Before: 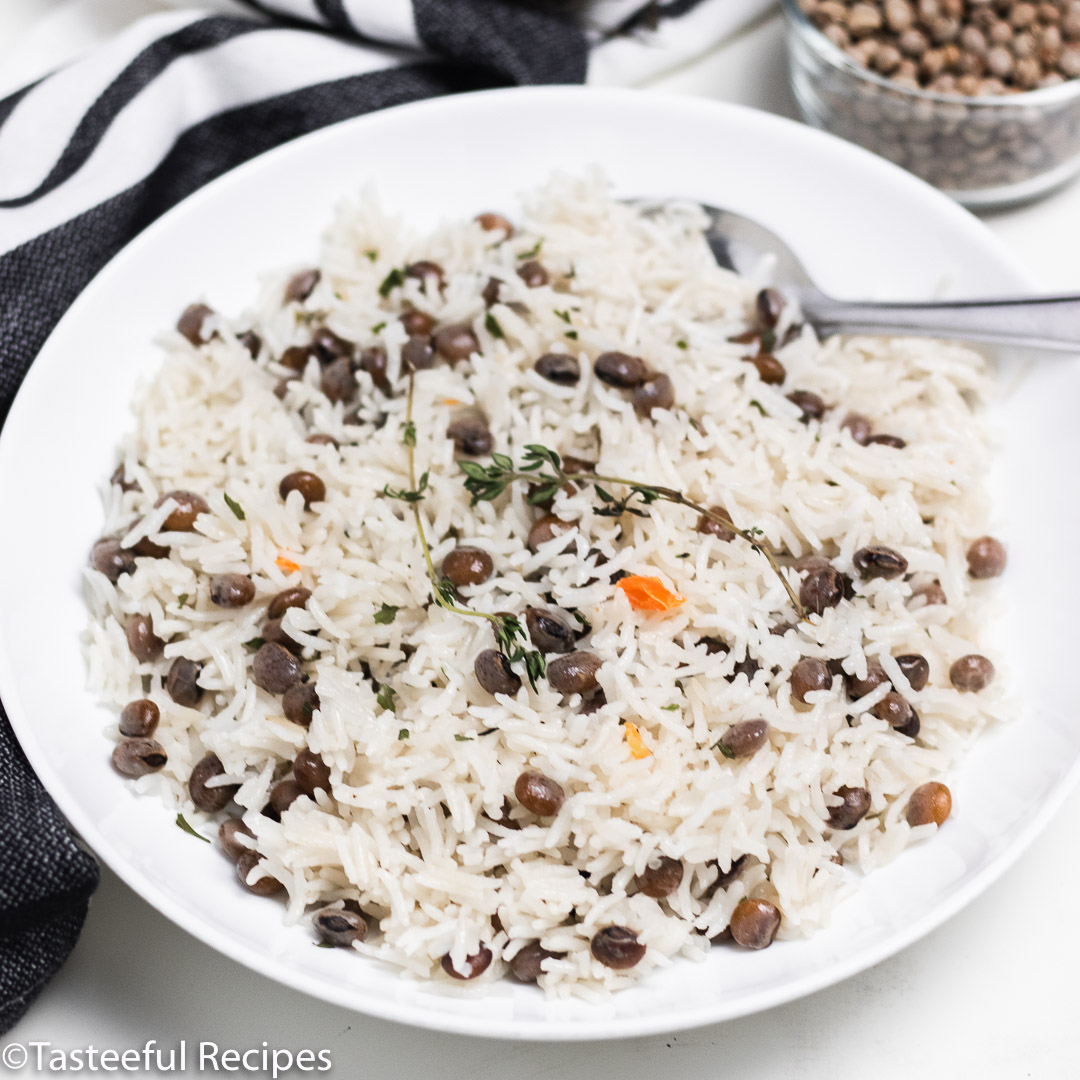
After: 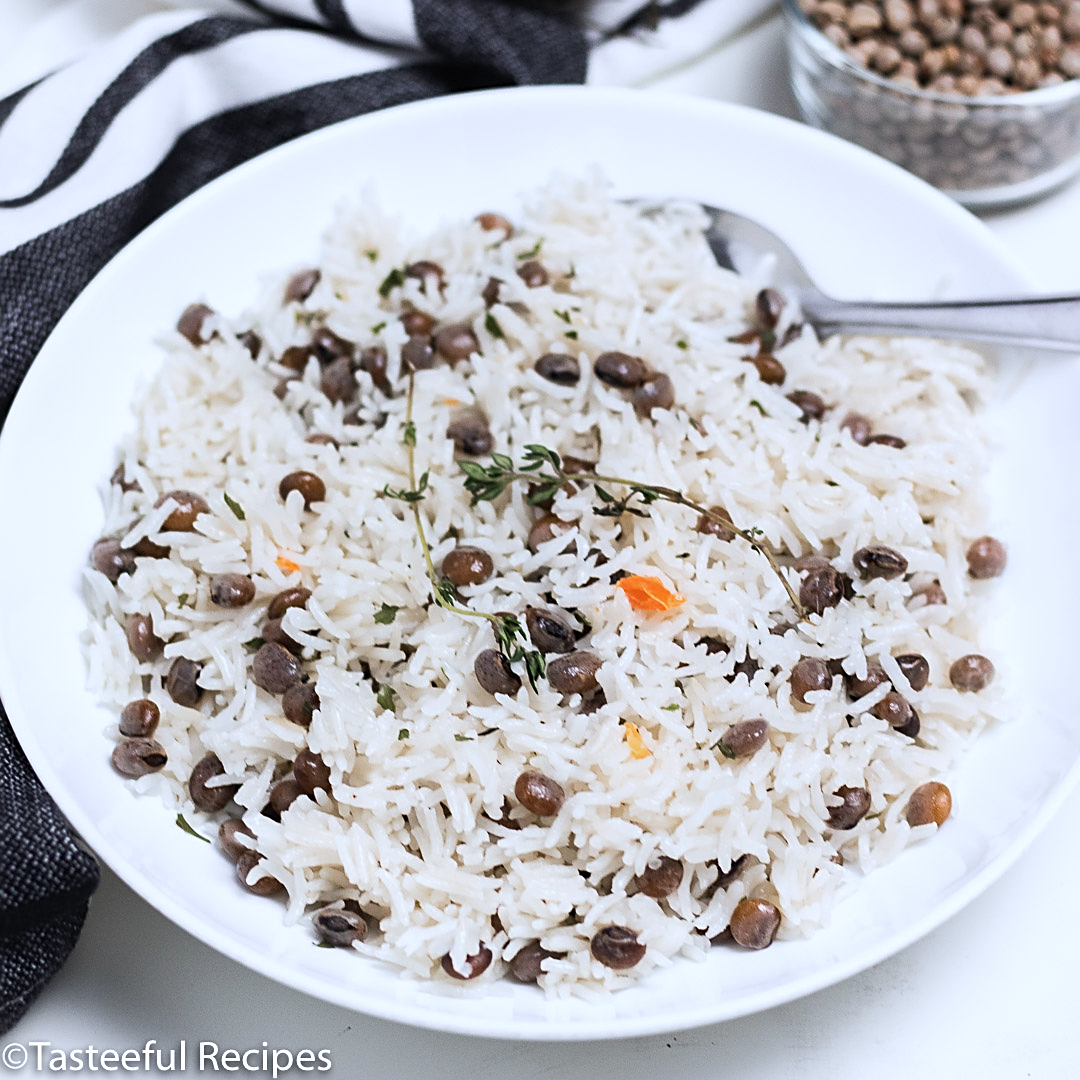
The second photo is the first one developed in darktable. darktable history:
white balance: red 0.978, blue 0.999
sharpen: on, module defaults
color calibration: illuminant as shot in camera, x 0.358, y 0.373, temperature 4628.91 K
